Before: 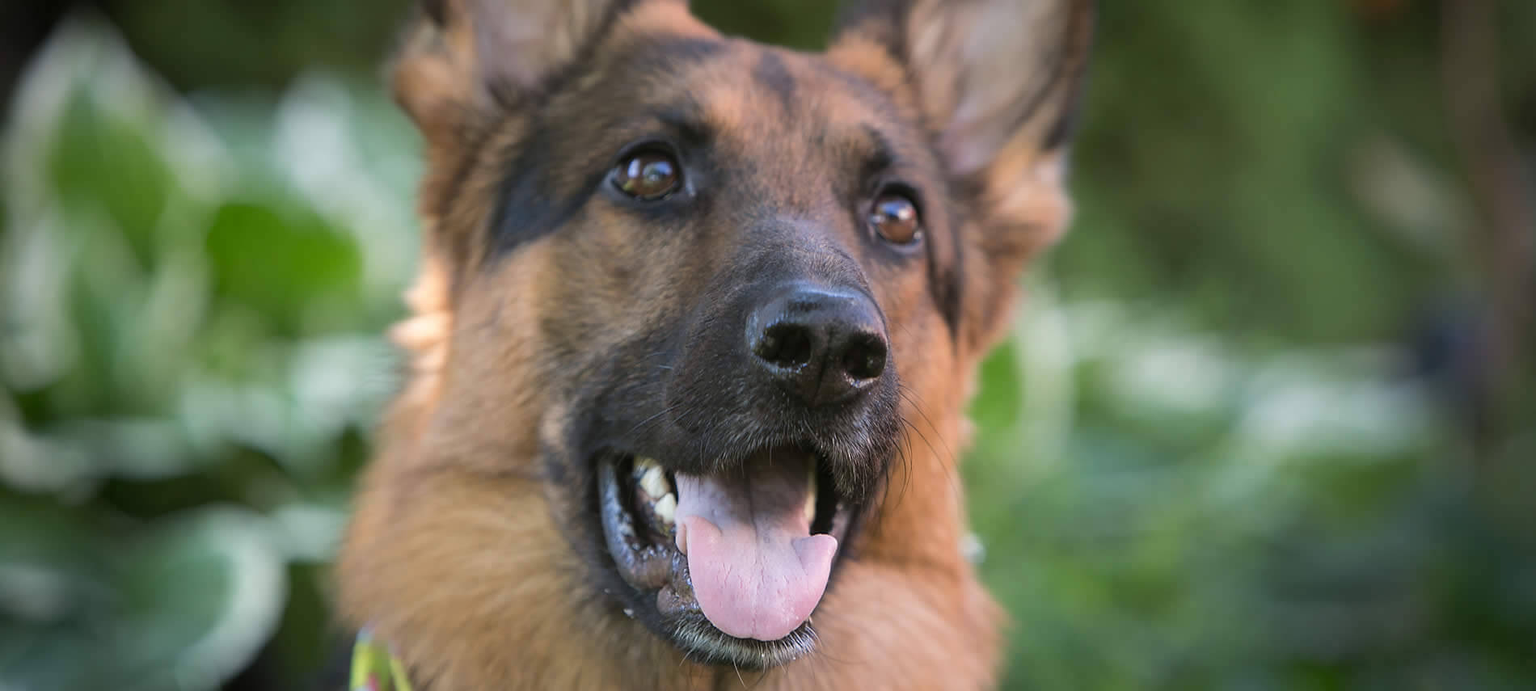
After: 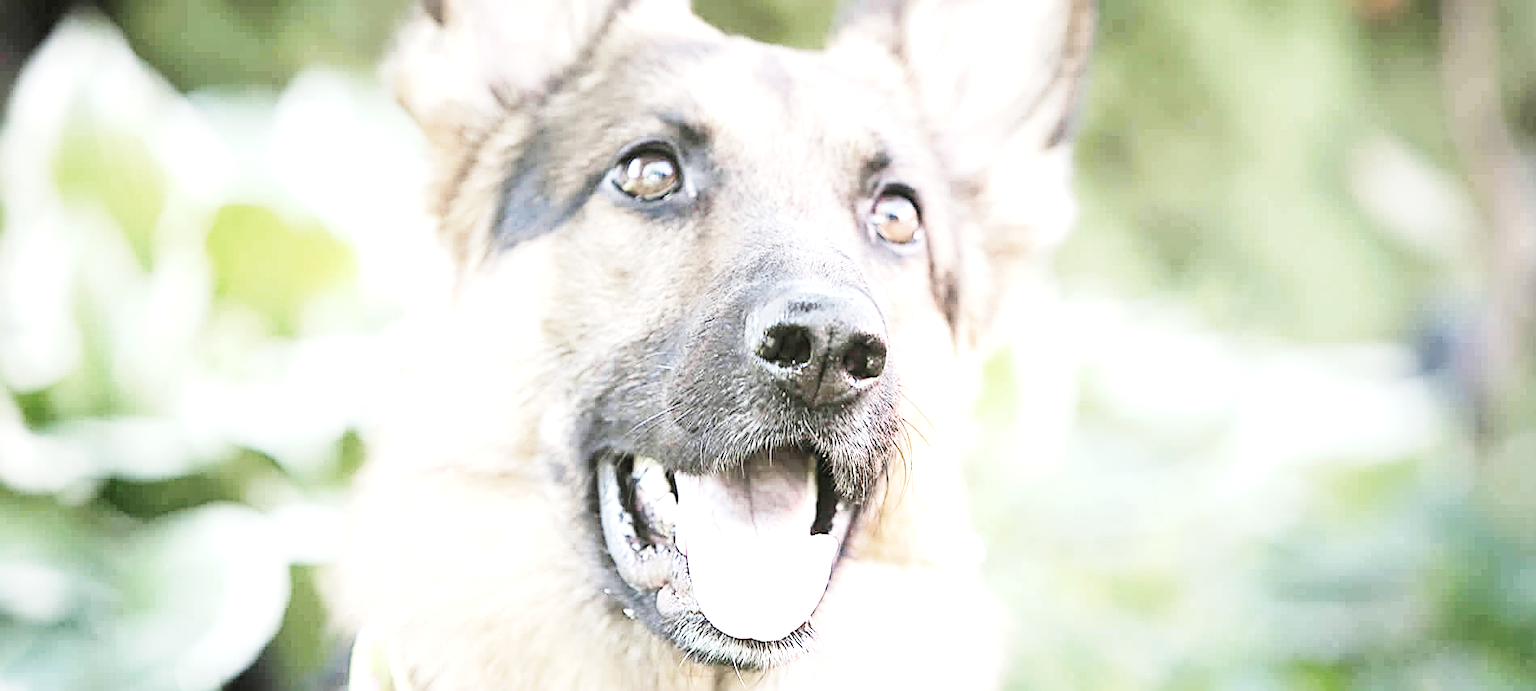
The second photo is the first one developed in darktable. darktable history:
base curve: curves: ch0 [(0, 0) (0, 0.001) (0.001, 0.001) (0.004, 0.002) (0.007, 0.004) (0.015, 0.013) (0.033, 0.045) (0.052, 0.096) (0.075, 0.17) (0.099, 0.241) (0.163, 0.42) (0.219, 0.55) (0.259, 0.616) (0.327, 0.722) (0.365, 0.765) (0.522, 0.873) (0.547, 0.881) (0.689, 0.919) (0.826, 0.952) (1, 1)], preserve colors none
exposure: black level correction 0, exposure 1.975 EV, compensate exposure bias true, compensate highlight preservation false
color zones: curves: ch0 [(0, 0.559) (0.153, 0.551) (0.229, 0.5) (0.429, 0.5) (0.571, 0.5) (0.714, 0.5) (0.857, 0.5) (1, 0.559)]; ch1 [(0, 0.417) (0.112, 0.336) (0.213, 0.26) (0.429, 0.34) (0.571, 0.35) (0.683, 0.331) (0.857, 0.344) (1, 0.417)]
sharpen: radius 2.817, amount 0.715
